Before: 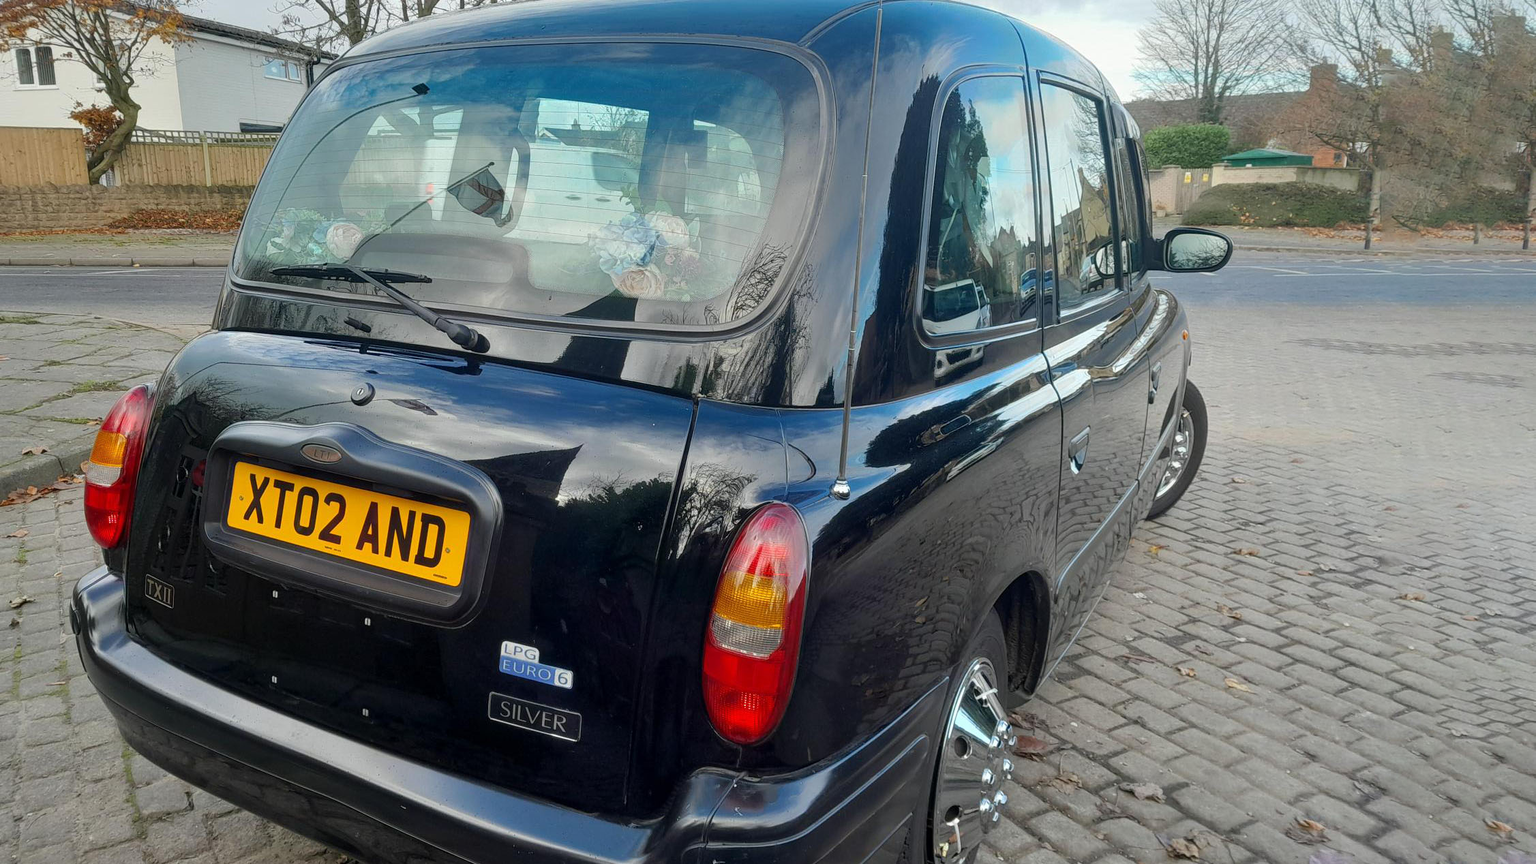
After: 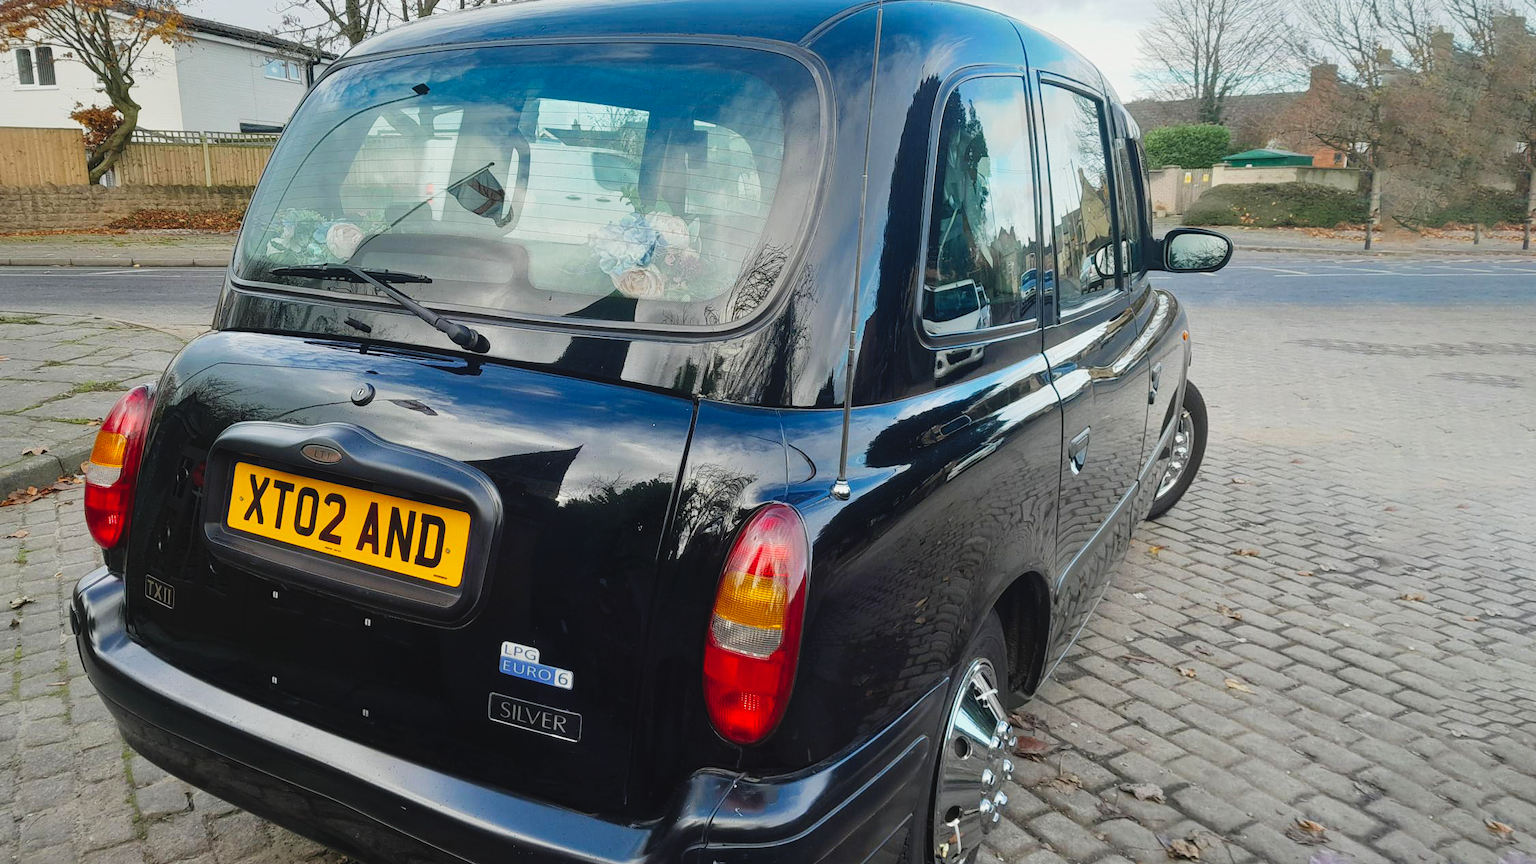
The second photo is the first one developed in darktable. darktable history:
tone curve: curves: ch0 [(0, 0.047) (0.15, 0.127) (0.46, 0.466) (0.751, 0.788) (1, 0.961)]; ch1 [(0, 0) (0.43, 0.408) (0.476, 0.469) (0.505, 0.501) (0.553, 0.557) (0.592, 0.58) (0.631, 0.625) (1, 1)]; ch2 [(0, 0) (0.505, 0.495) (0.55, 0.557) (0.583, 0.573) (1, 1)], preserve colors none
